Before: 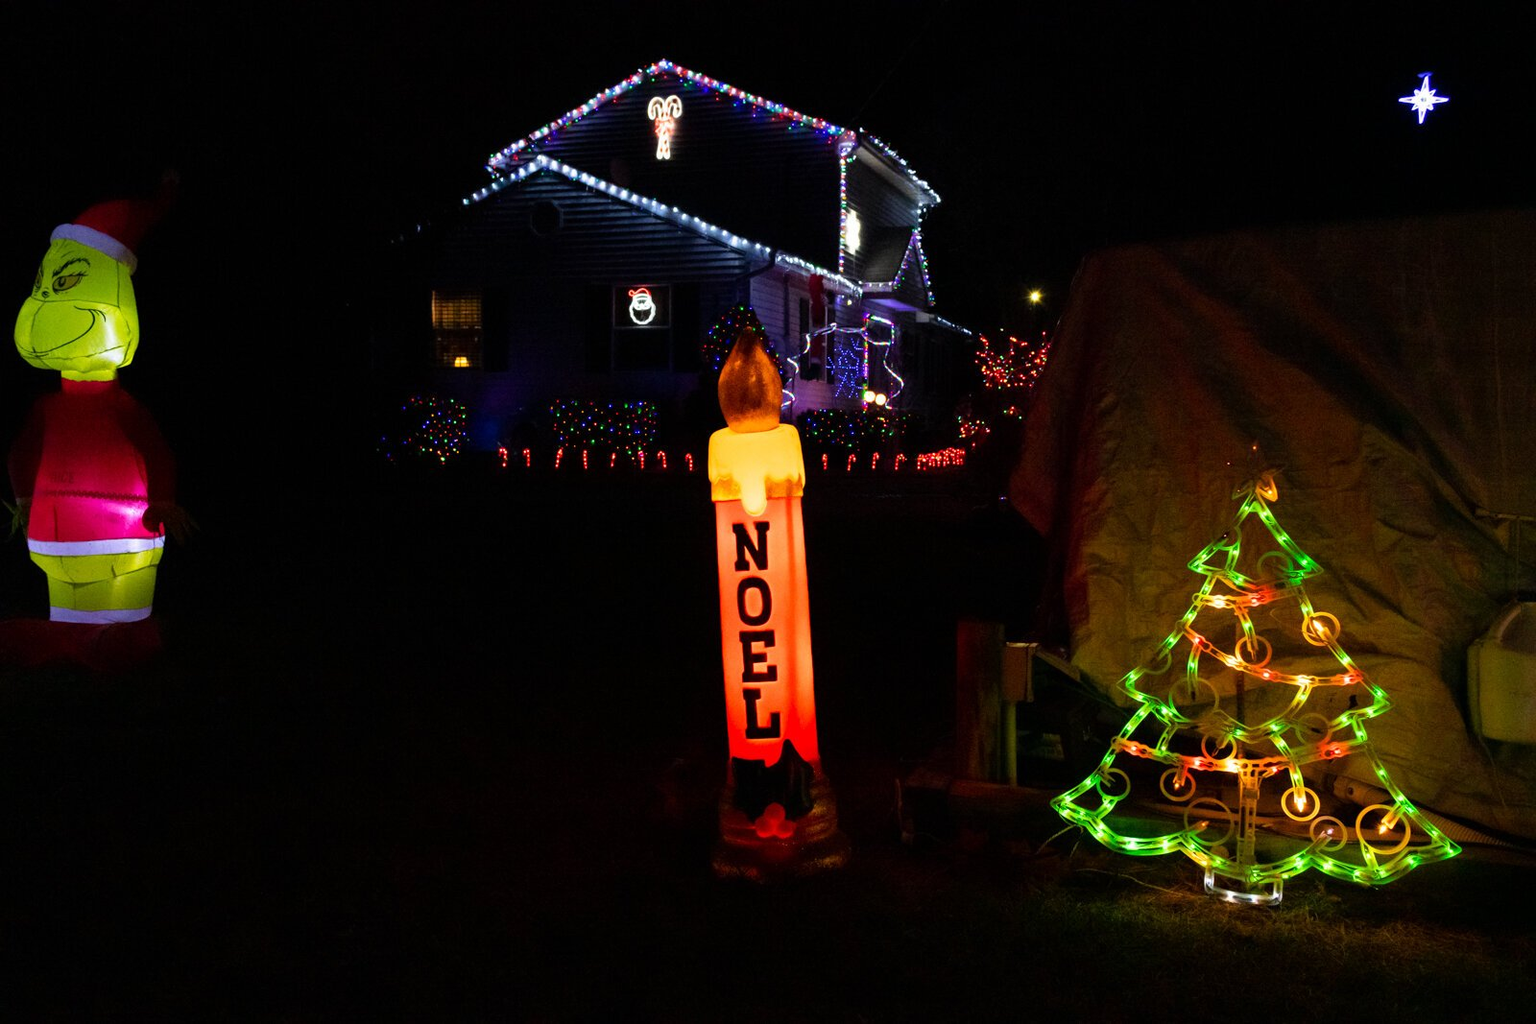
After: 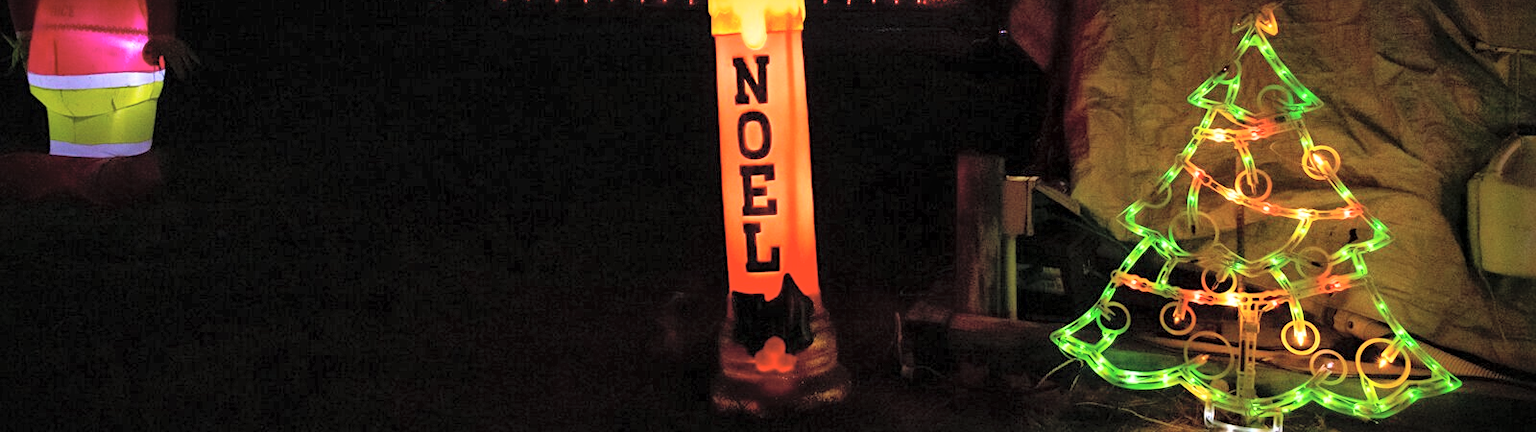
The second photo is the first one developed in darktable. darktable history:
local contrast: mode bilateral grid, contrast 20, coarseness 50, detail 140%, midtone range 0.2
contrast brightness saturation: brightness 0.281
crop: top 45.62%, bottom 12.165%
vignetting: saturation 0.047
sharpen: amount 0.207
